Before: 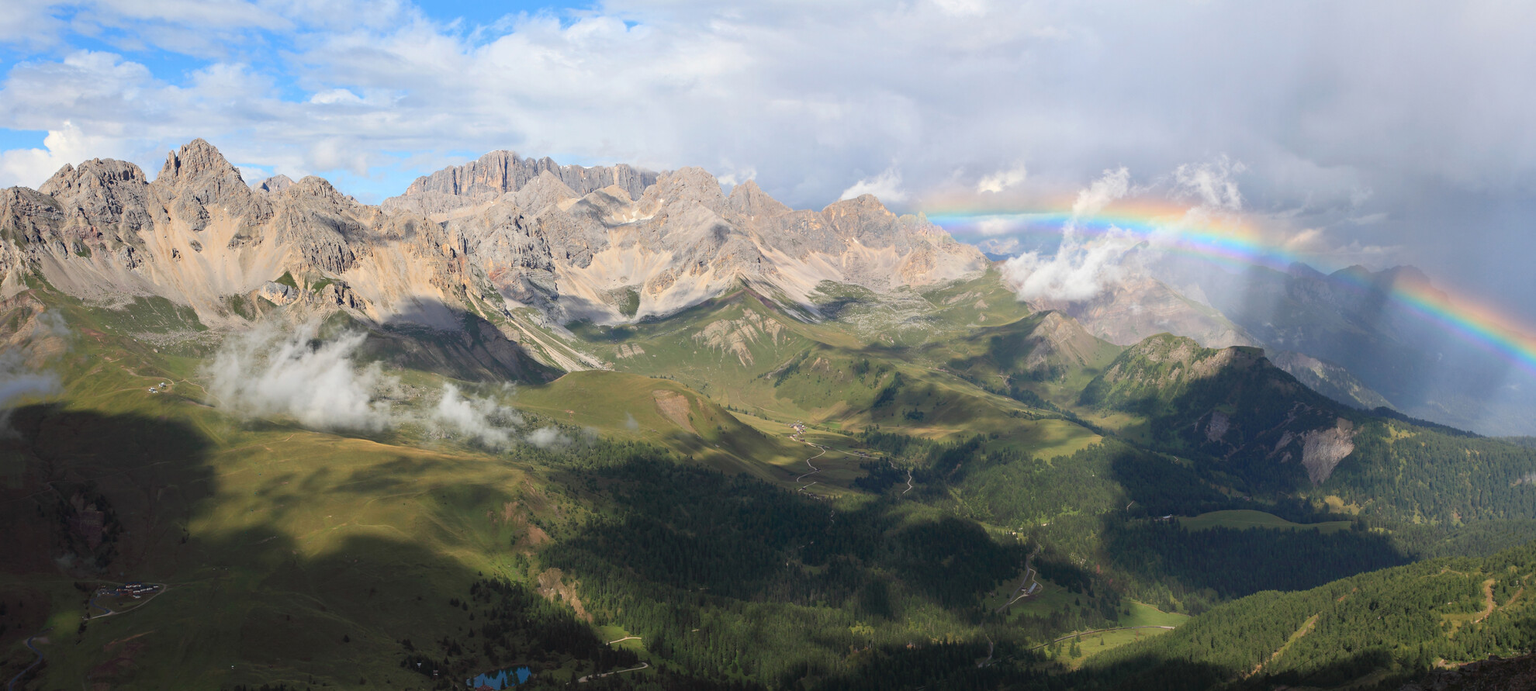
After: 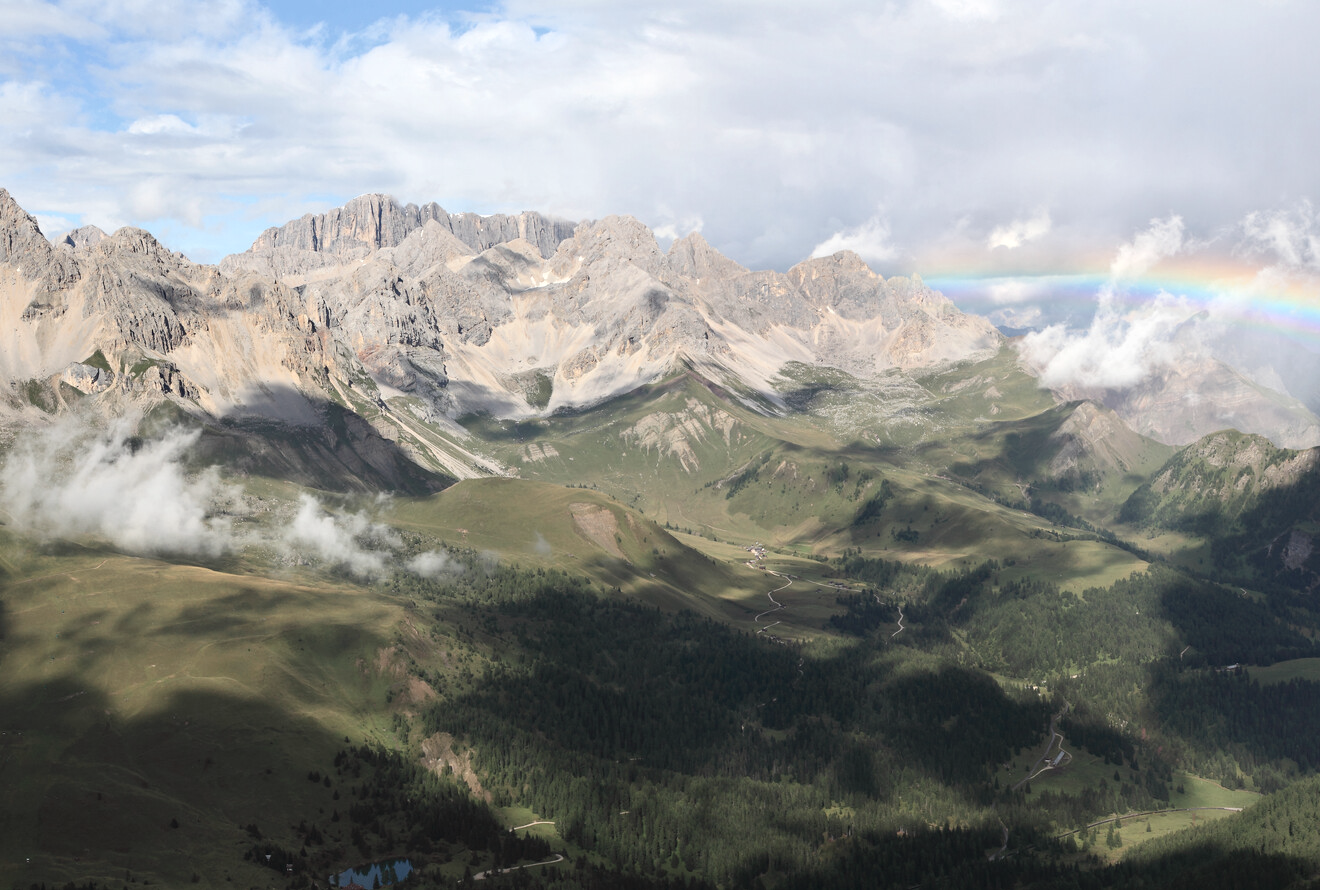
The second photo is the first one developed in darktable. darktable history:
crop and rotate: left 13.788%, right 19.508%
exposure: exposure 0.173 EV, compensate highlight preservation false
contrast brightness saturation: contrast 0.101, saturation -0.372
